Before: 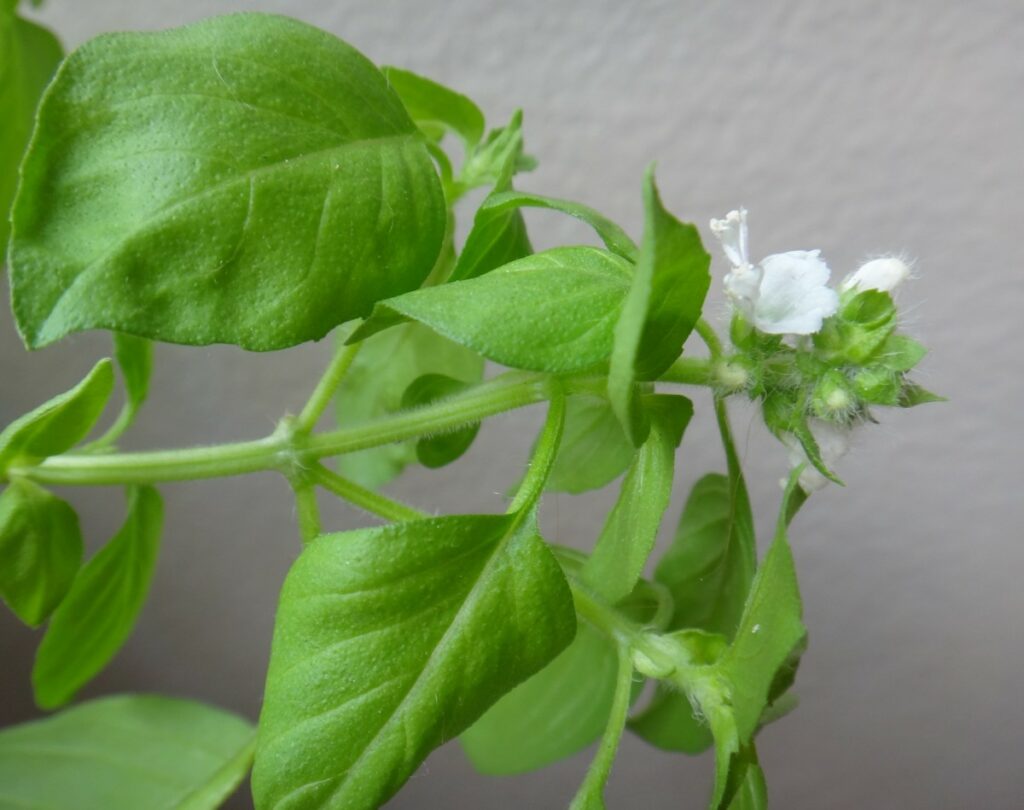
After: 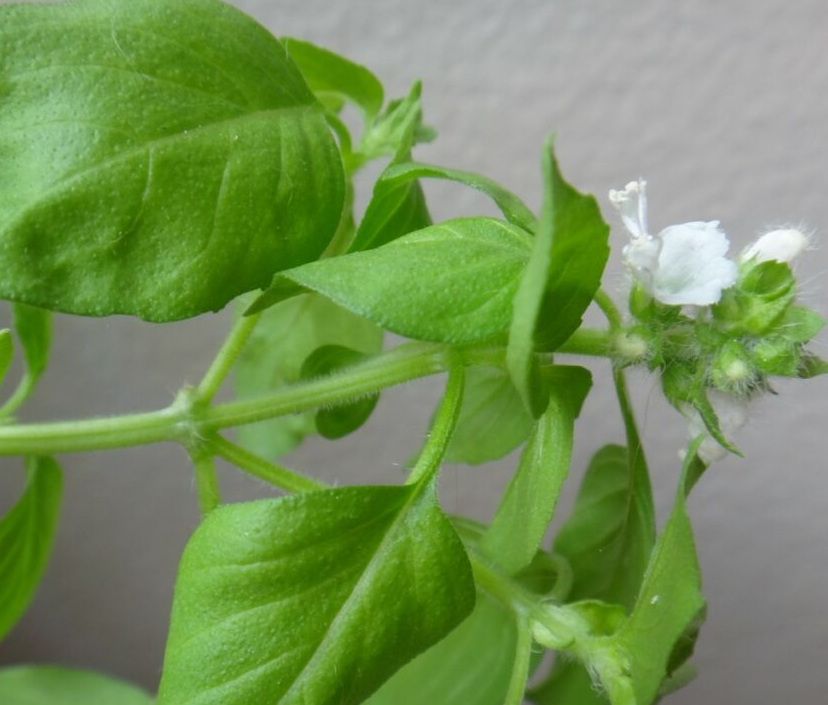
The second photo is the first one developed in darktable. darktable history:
crop: left 9.923%, top 3.603%, right 9.156%, bottom 9.34%
